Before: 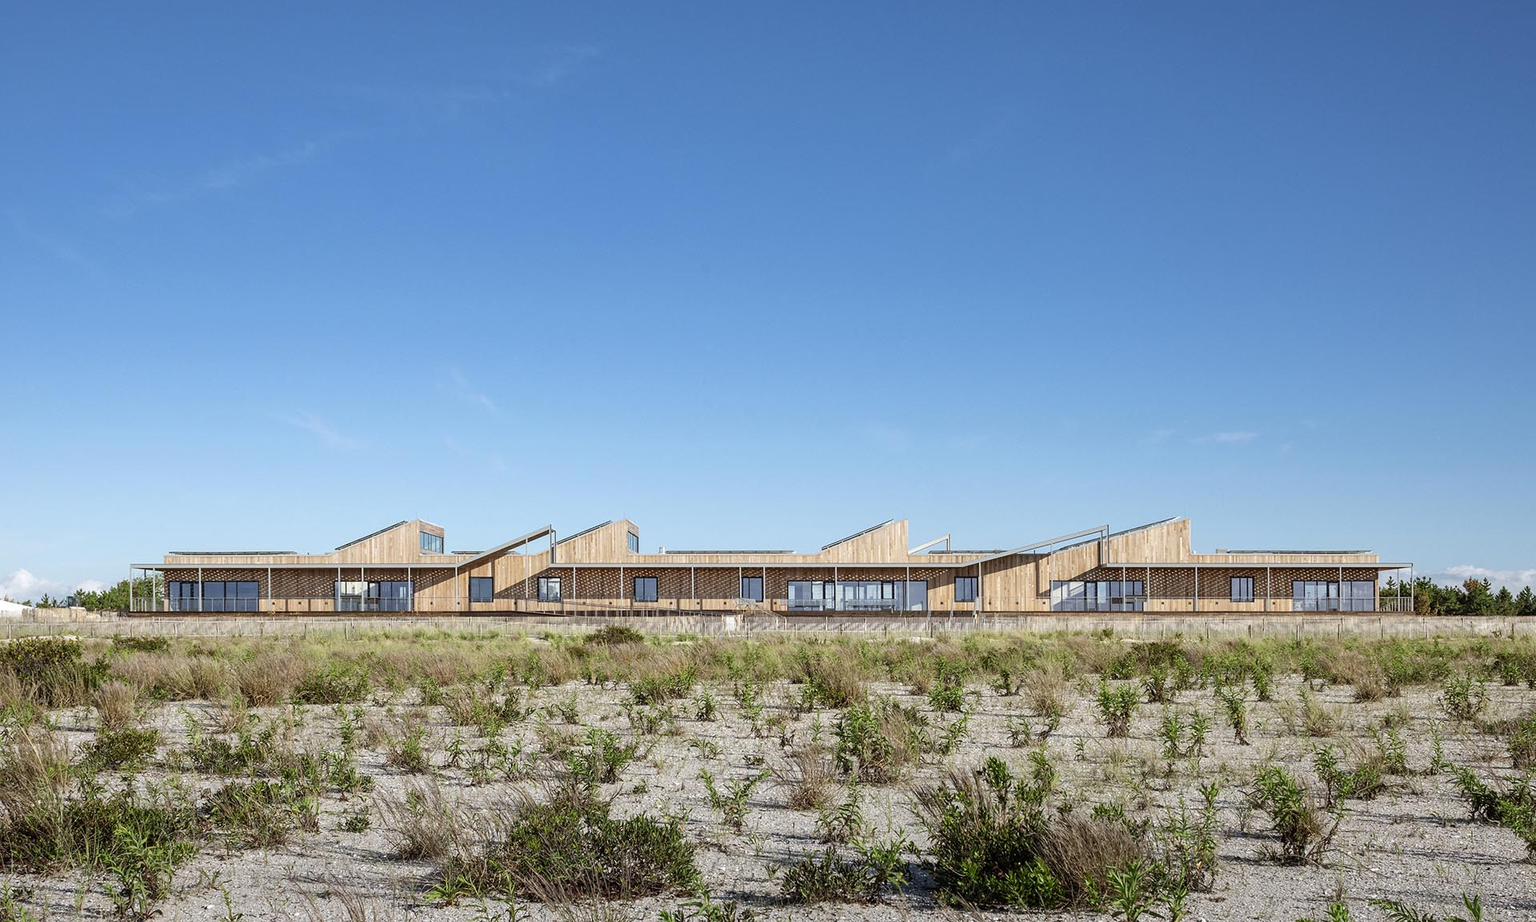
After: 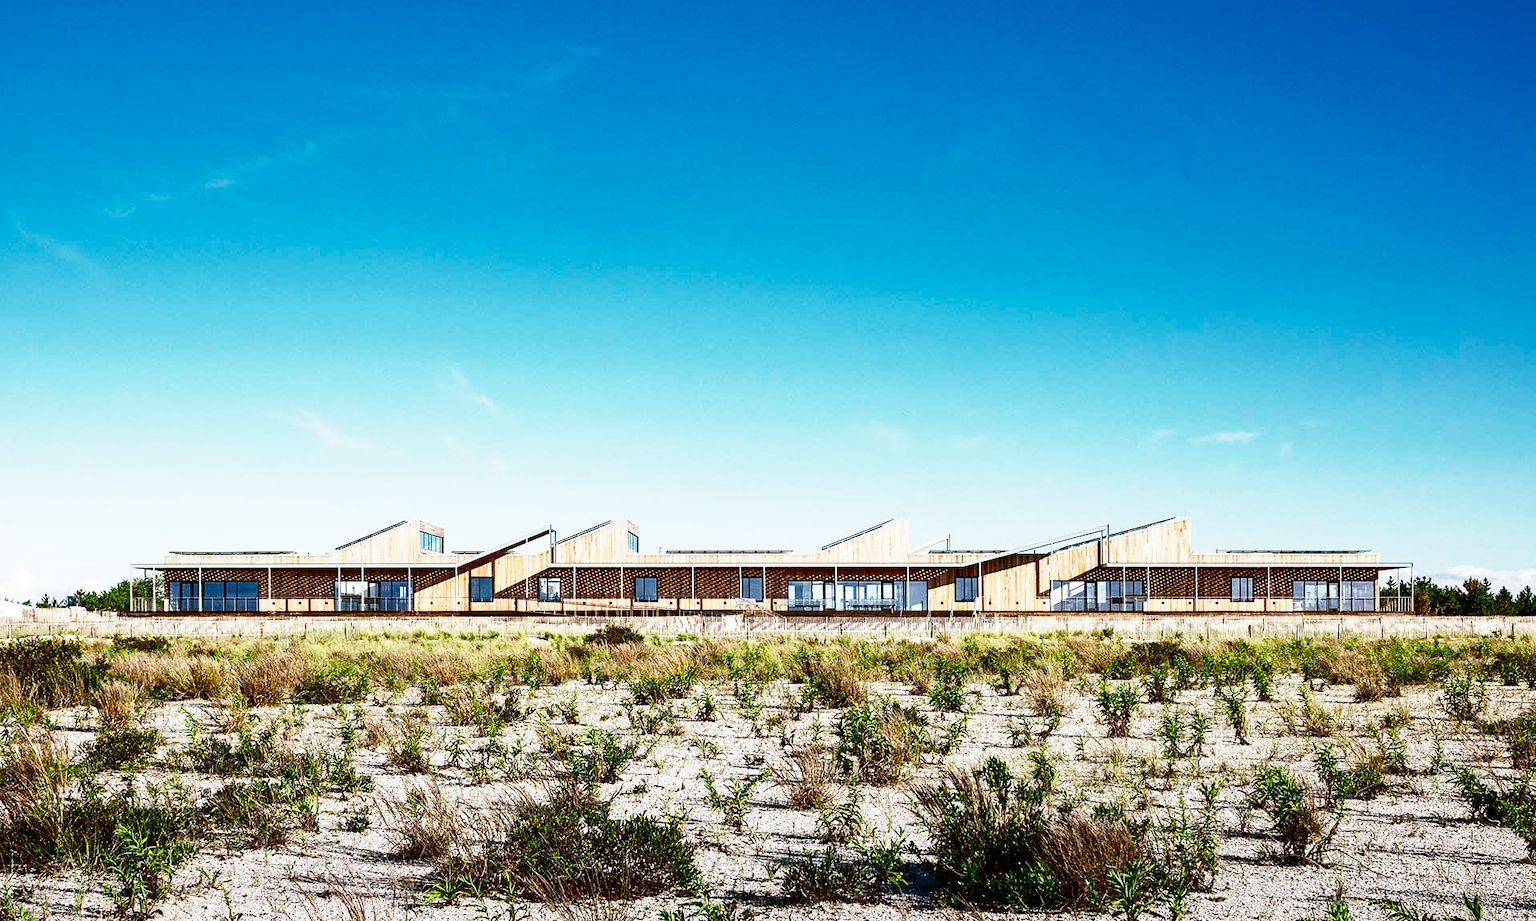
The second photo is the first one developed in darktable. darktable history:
base curve: curves: ch0 [(0, 0) (0.495, 0.917) (1, 1)], preserve colors none
contrast brightness saturation: contrast 0.09, brightness -0.59, saturation 0.17
